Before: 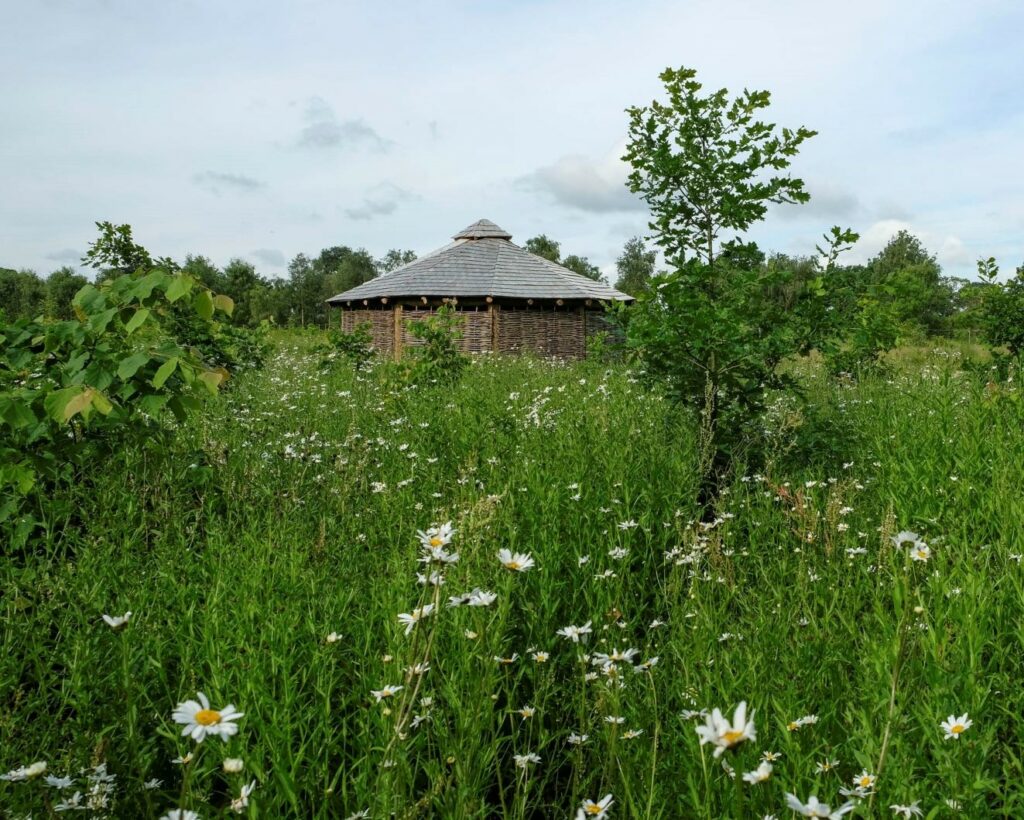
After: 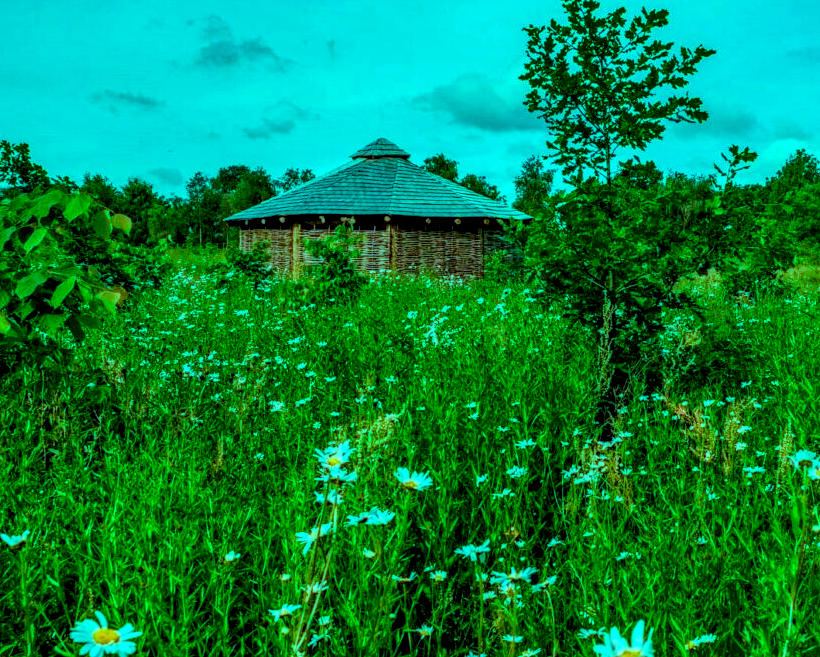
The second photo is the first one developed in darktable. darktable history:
crop and rotate: left 9.973%, top 9.884%, right 9.931%, bottom 9.99%
color balance rgb: highlights gain › luminance 19.706%, highlights gain › chroma 13.095%, highlights gain › hue 173.61°, global offset › luminance -0.502%, perceptual saturation grading › global saturation 25.09%, perceptual saturation grading › highlights -27.67%, perceptual saturation grading › shadows 33.31%, perceptual brilliance grading › global brilliance 2.746%, contrast -20.24%
local contrast: highlights 16%, detail 188%
haze removal: strength 0.423, compatibility mode true, adaptive false
color zones: curves: ch0 [(0, 0.5) (0.143, 0.5) (0.286, 0.5) (0.429, 0.495) (0.571, 0.437) (0.714, 0.44) (0.857, 0.496) (1, 0.5)]
shadows and highlights: soften with gaussian
color calibration: output colorfulness [0, 0.315, 0, 0], illuminant Planckian (black body), x 0.368, y 0.361, temperature 4275.83 K
